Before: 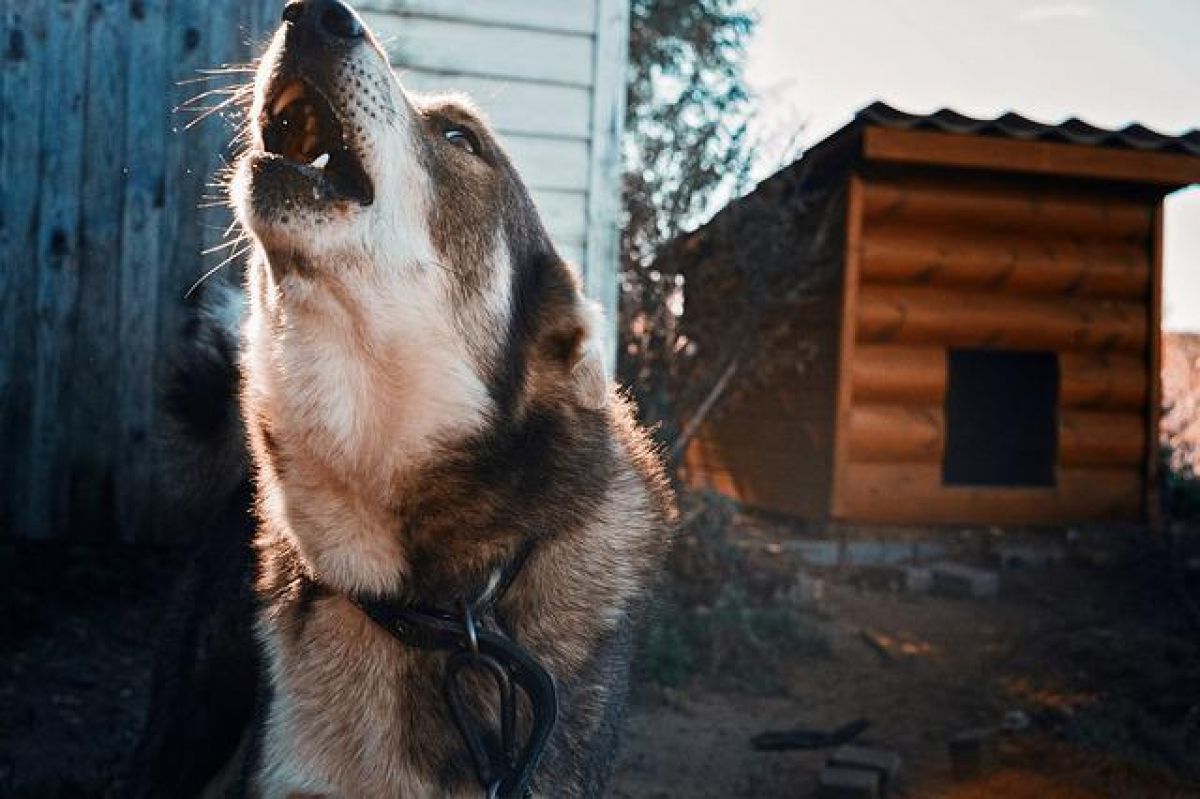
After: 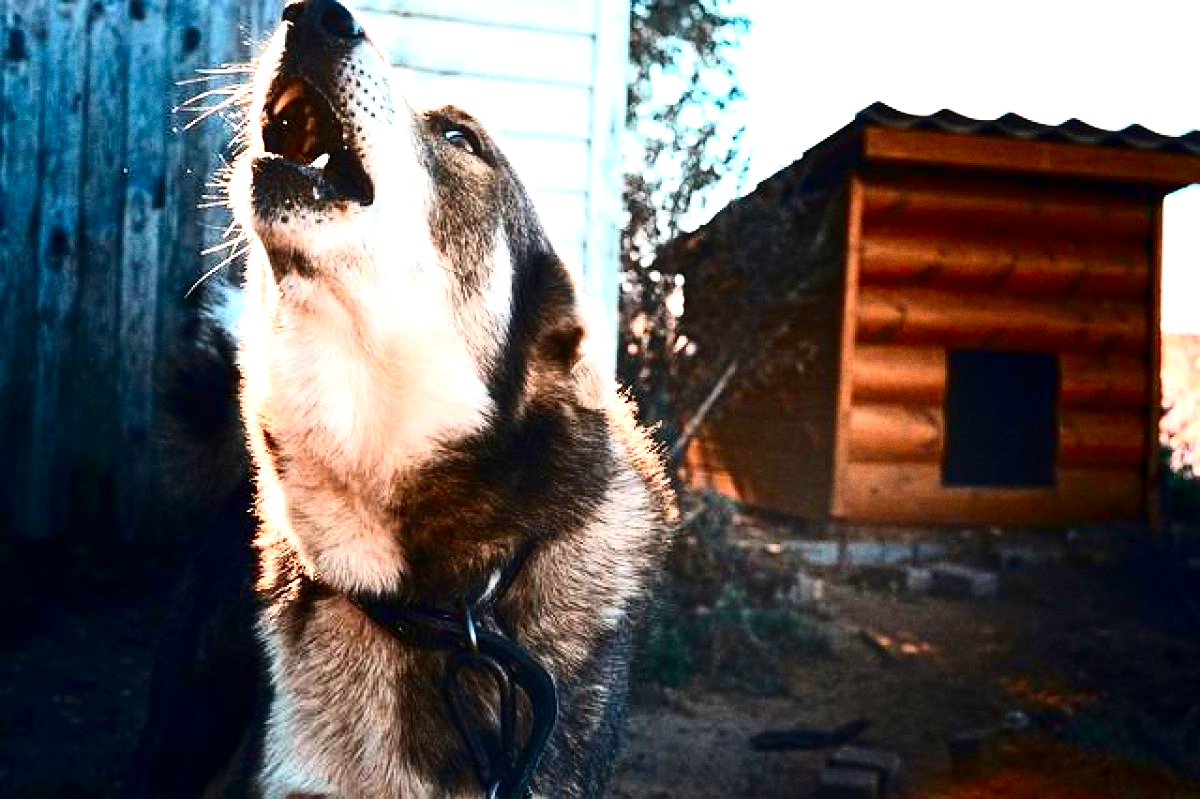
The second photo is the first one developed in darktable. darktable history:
tone equalizer: on, module defaults
grain: coarseness 7.08 ISO, strength 21.67%, mid-tones bias 59.58%
contrast brightness saturation: contrast 0.32, brightness -0.08, saturation 0.17
exposure: black level correction 0, exposure 1.2 EV, compensate highlight preservation false
